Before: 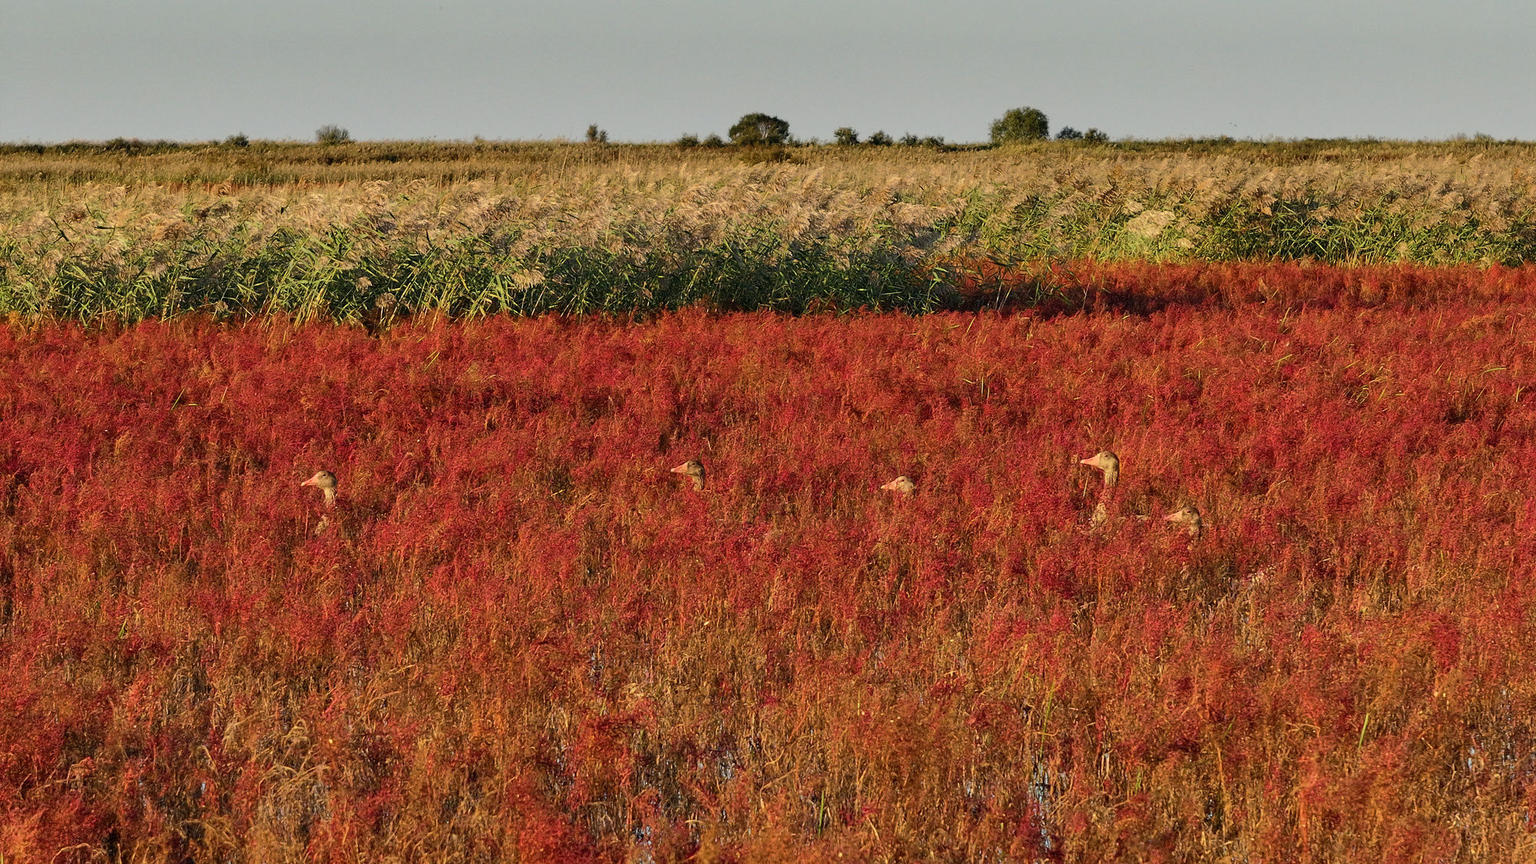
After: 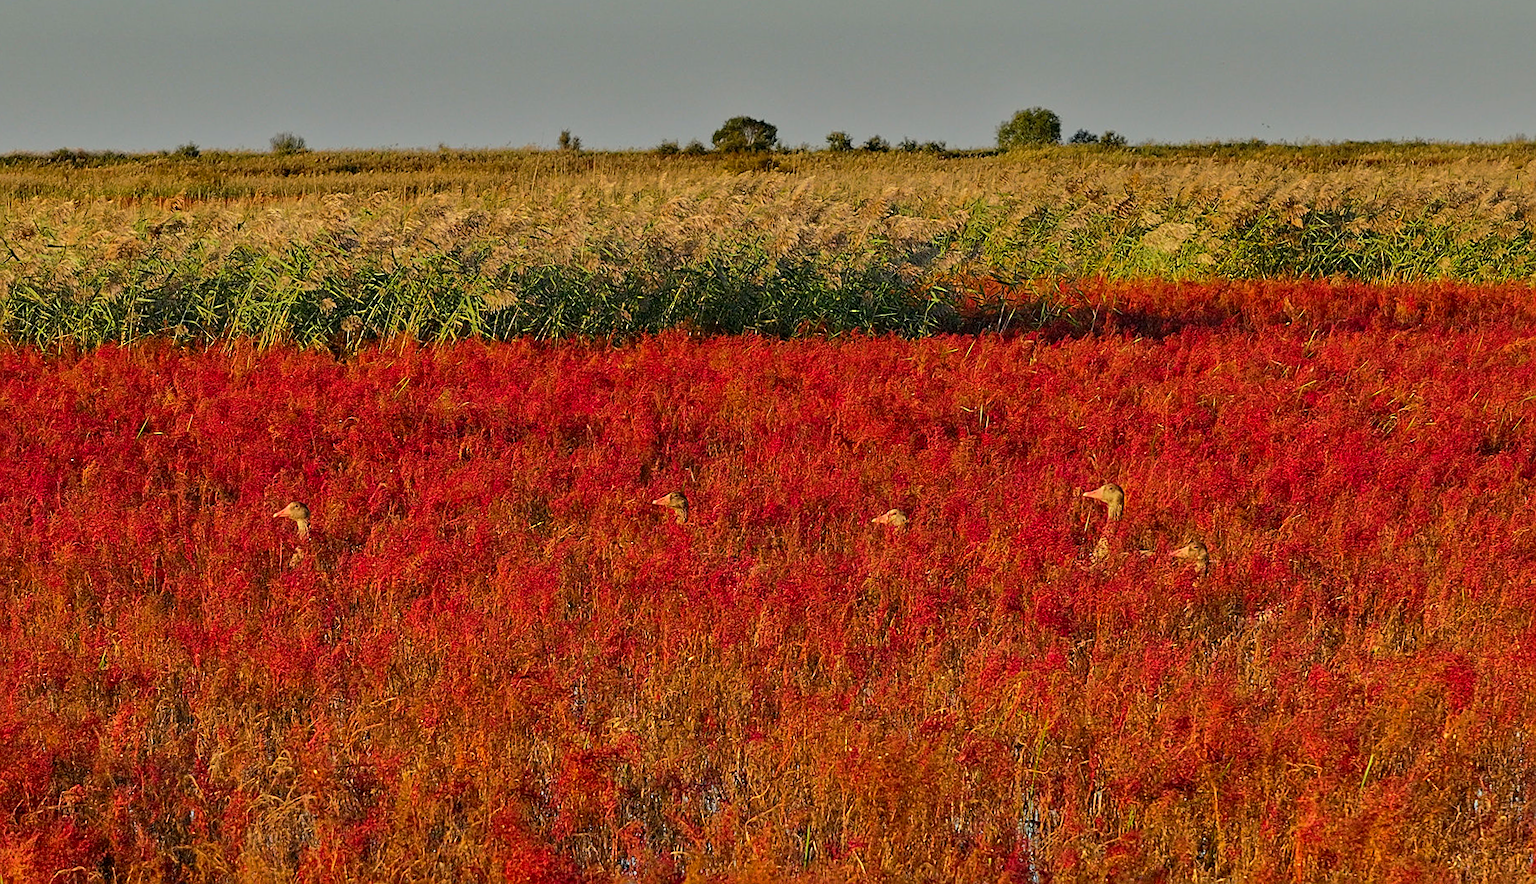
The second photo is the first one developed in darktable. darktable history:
sharpen: on, module defaults
color correction: saturation 1.34
rotate and perspective: rotation 0.074°, lens shift (vertical) 0.096, lens shift (horizontal) -0.041, crop left 0.043, crop right 0.952, crop top 0.024, crop bottom 0.979
tone equalizer: -8 EV -0.002 EV, -7 EV 0.005 EV, -6 EV -0.008 EV, -5 EV 0.007 EV, -4 EV -0.042 EV, -3 EV -0.233 EV, -2 EV -0.662 EV, -1 EV -0.983 EV, +0 EV -0.969 EV, smoothing diameter 2%, edges refinement/feathering 20, mask exposure compensation -1.57 EV, filter diffusion 5
